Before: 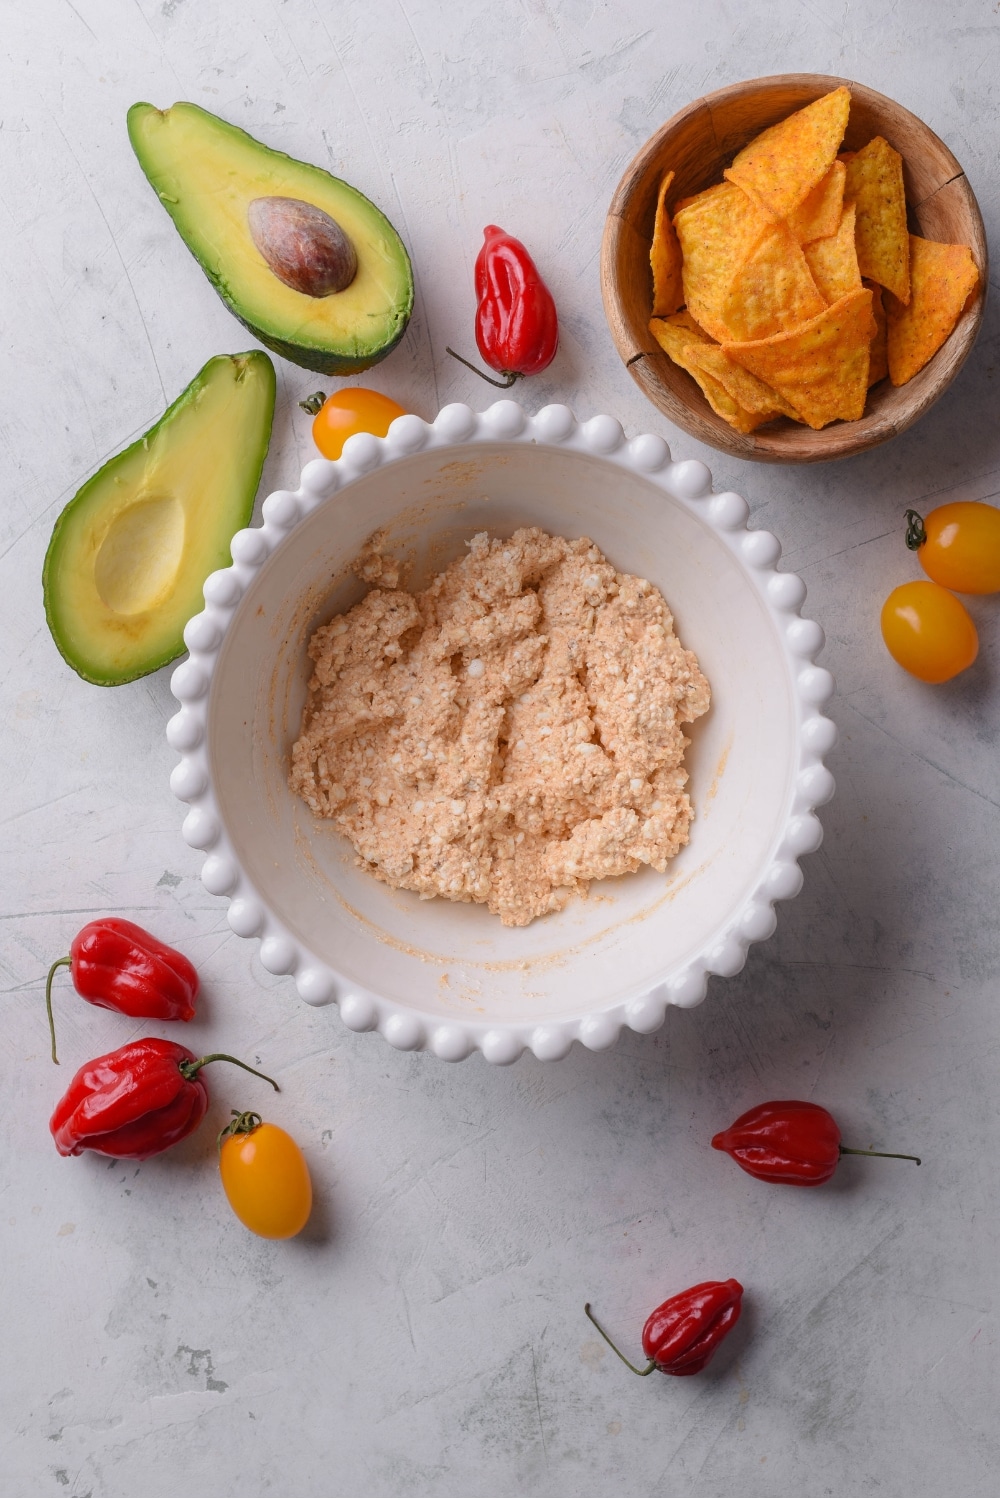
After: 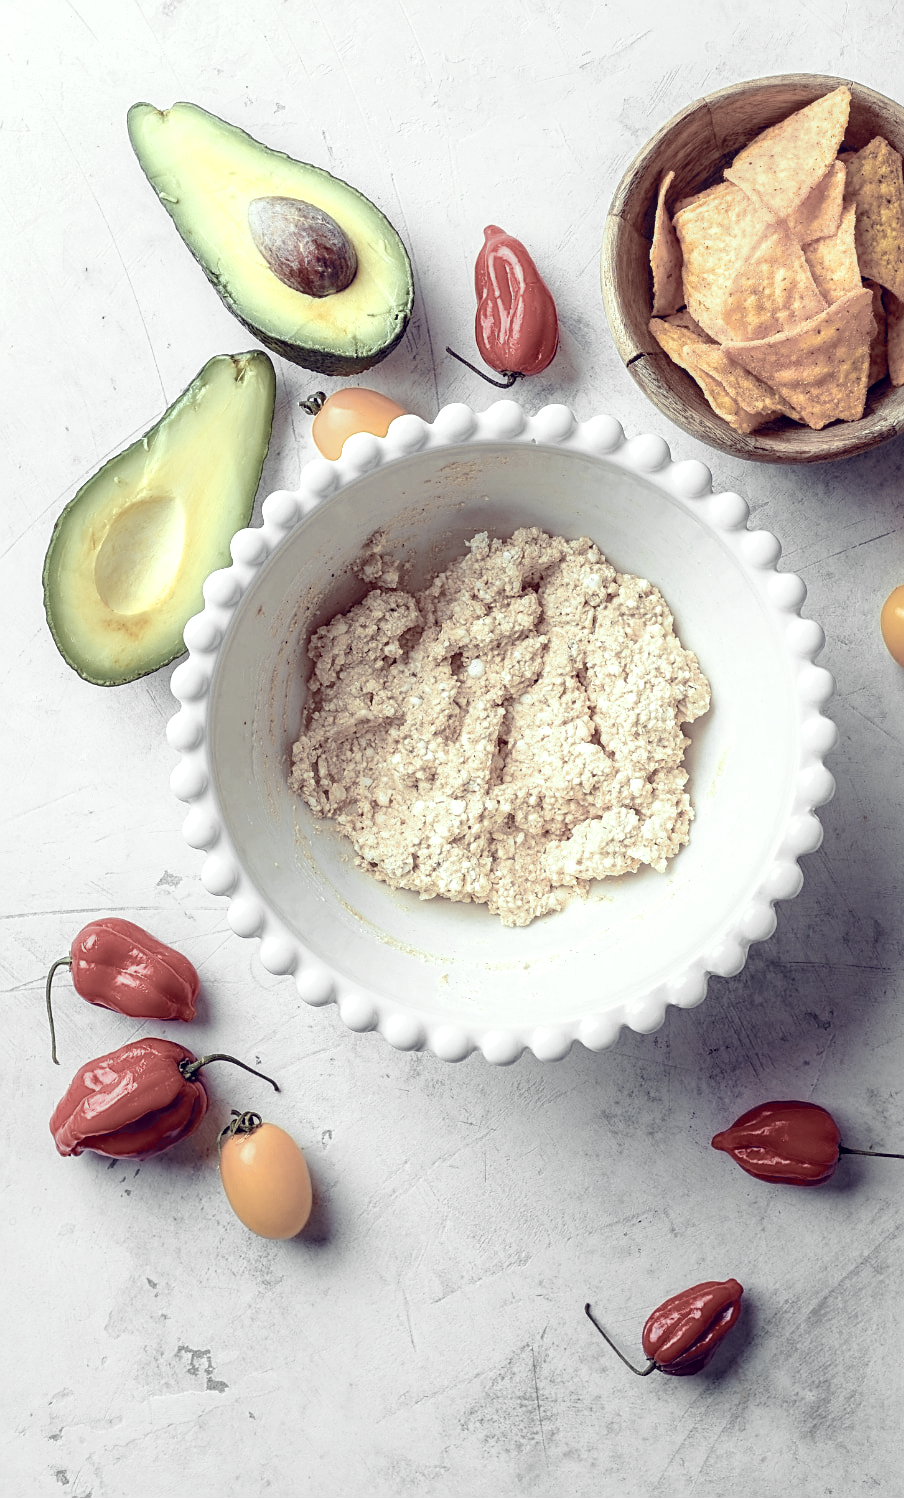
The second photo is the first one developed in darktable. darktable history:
color correction: highlights a* -20.24, highlights b* 20.12, shadows a* 19.53, shadows b* -20.14, saturation 0.43
sharpen: on, module defaults
crop: right 9.503%, bottom 0.019%
exposure: exposure 0.56 EV, compensate highlight preservation false
color zones: curves: ch0 [(0.257, 0.558) (0.75, 0.565)]; ch1 [(0.004, 0.857) (0.14, 0.416) (0.257, 0.695) (0.442, 0.032) (0.736, 0.266) (0.891, 0.741)]; ch2 [(0, 0.623) (0.112, 0.436) (0.271, 0.474) (0.516, 0.64) (0.743, 0.286)]
color calibration: illuminant as shot in camera, x 0.369, y 0.376, temperature 4321.13 K
filmic rgb: black relative exposure -6.25 EV, white relative exposure 2.8 EV, target black luminance 0%, hardness 4.61, latitude 68.23%, contrast 1.284, shadows ↔ highlights balance -3.47%
local contrast: on, module defaults
